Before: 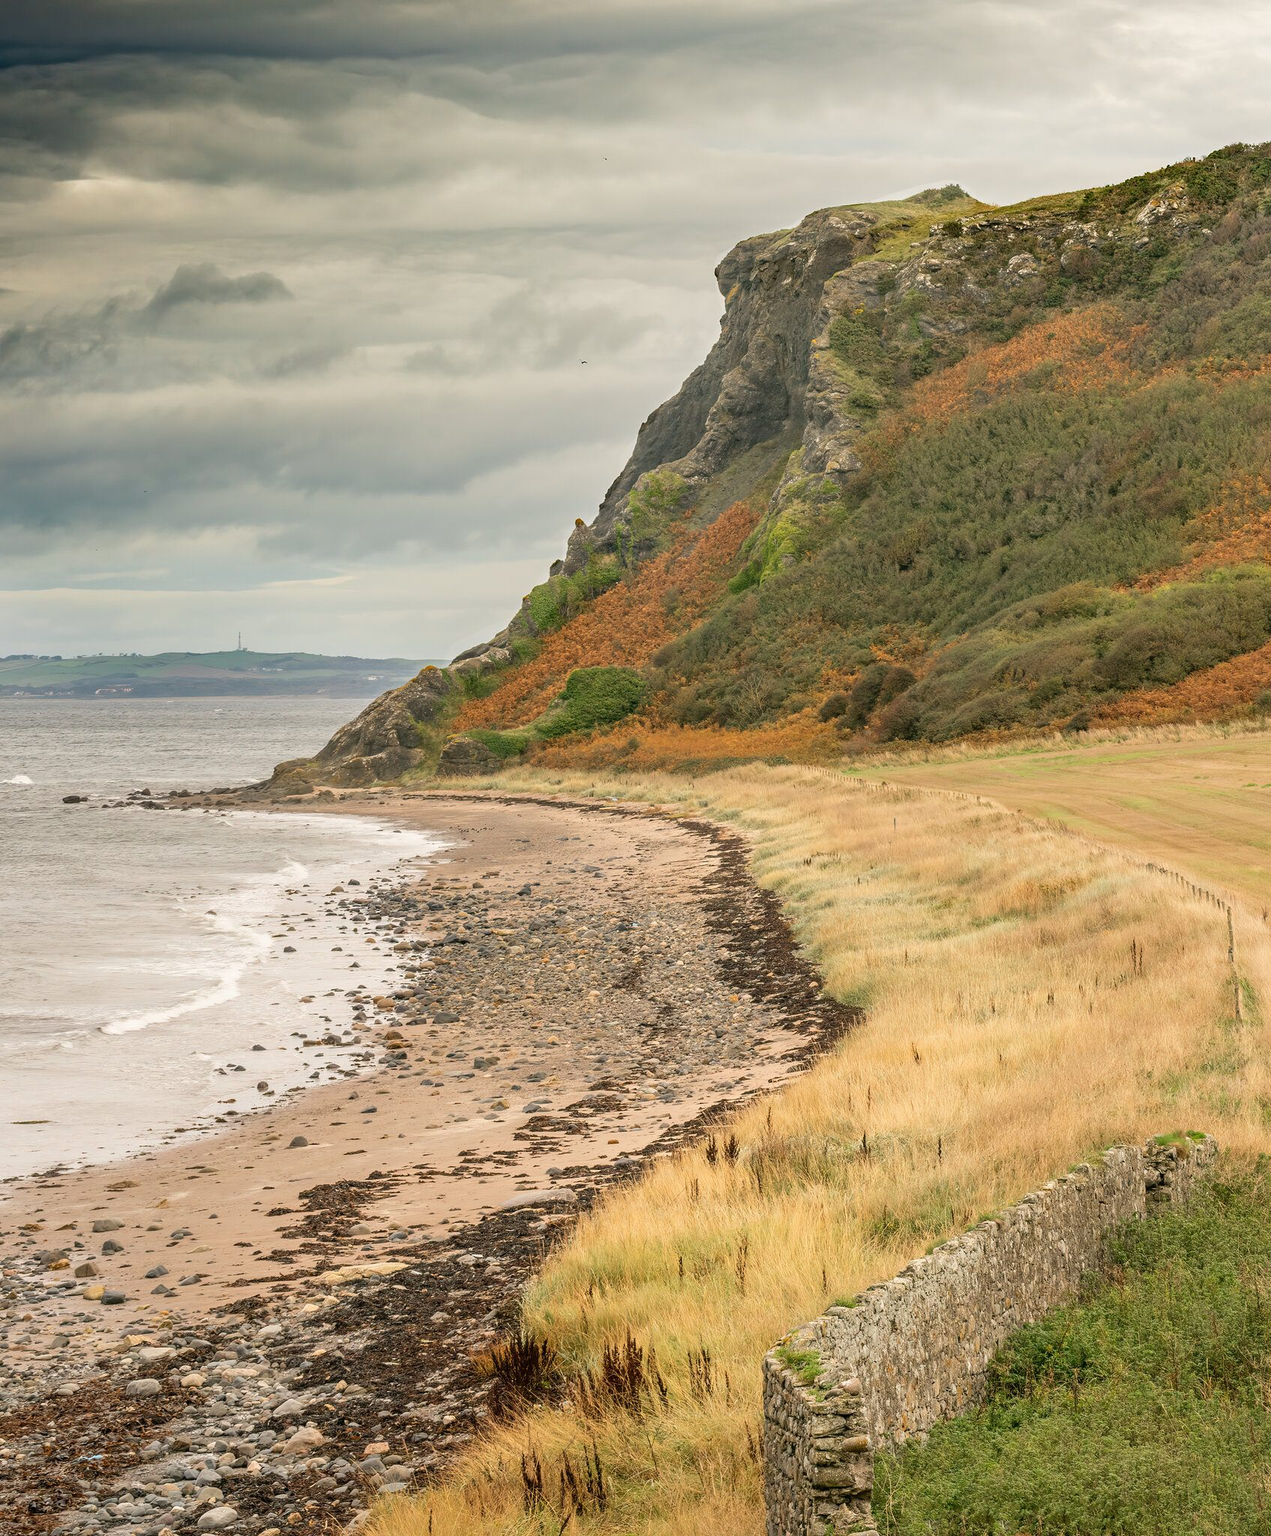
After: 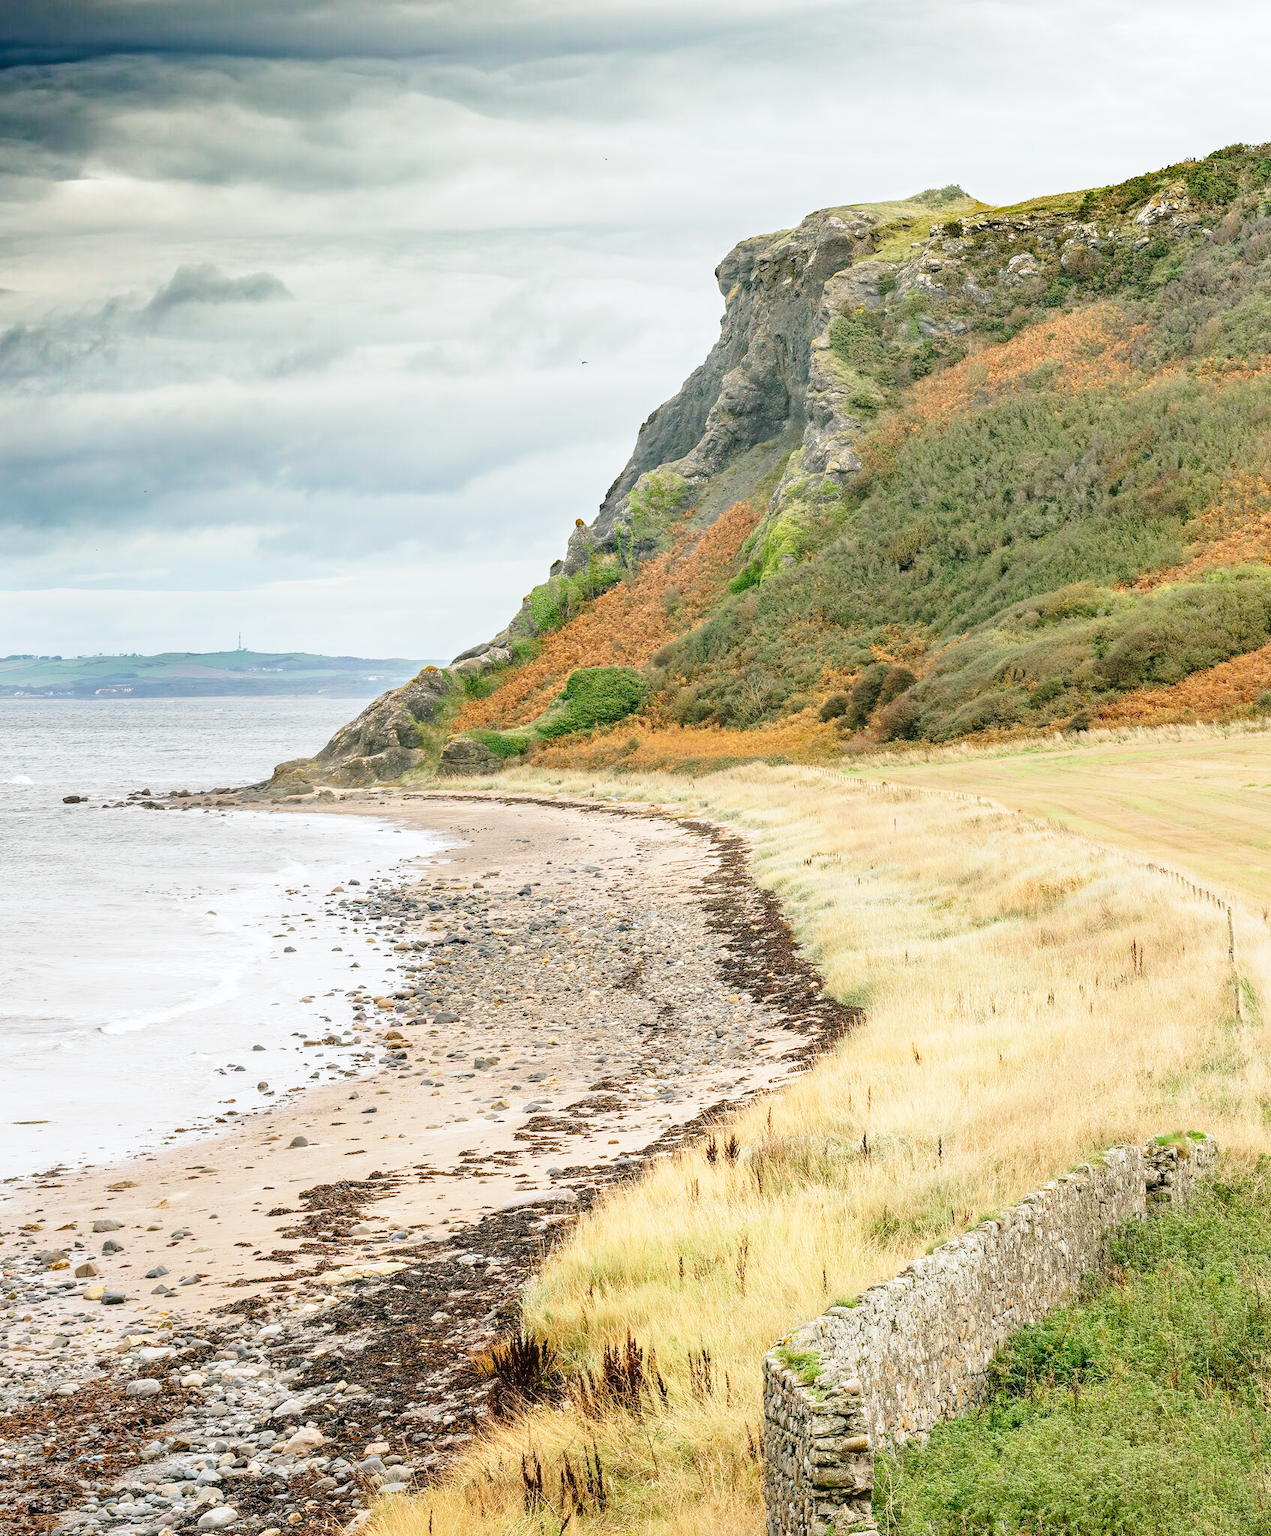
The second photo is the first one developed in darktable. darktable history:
color calibration: illuminant custom, x 0.368, y 0.373, temperature 4330.32 K
base curve: curves: ch0 [(0, 0) (0.028, 0.03) (0.121, 0.232) (0.46, 0.748) (0.859, 0.968) (1, 1)], preserve colors none
